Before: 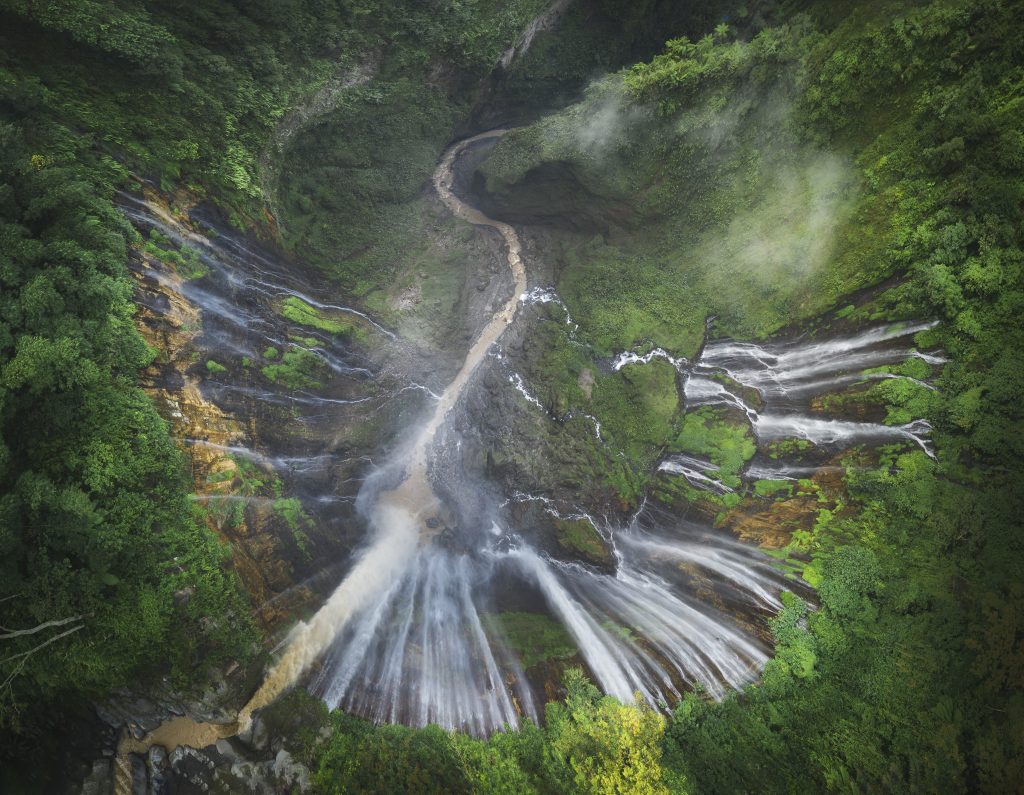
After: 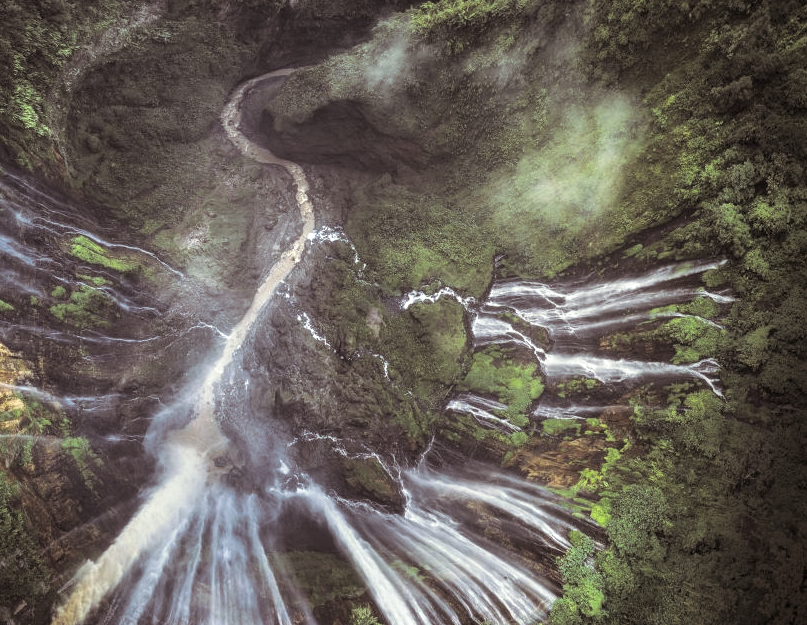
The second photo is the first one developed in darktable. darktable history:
split-toning: shadows › saturation 0.2
local contrast: detail 142%
crop and rotate: left 20.74%, top 7.912%, right 0.375%, bottom 13.378%
